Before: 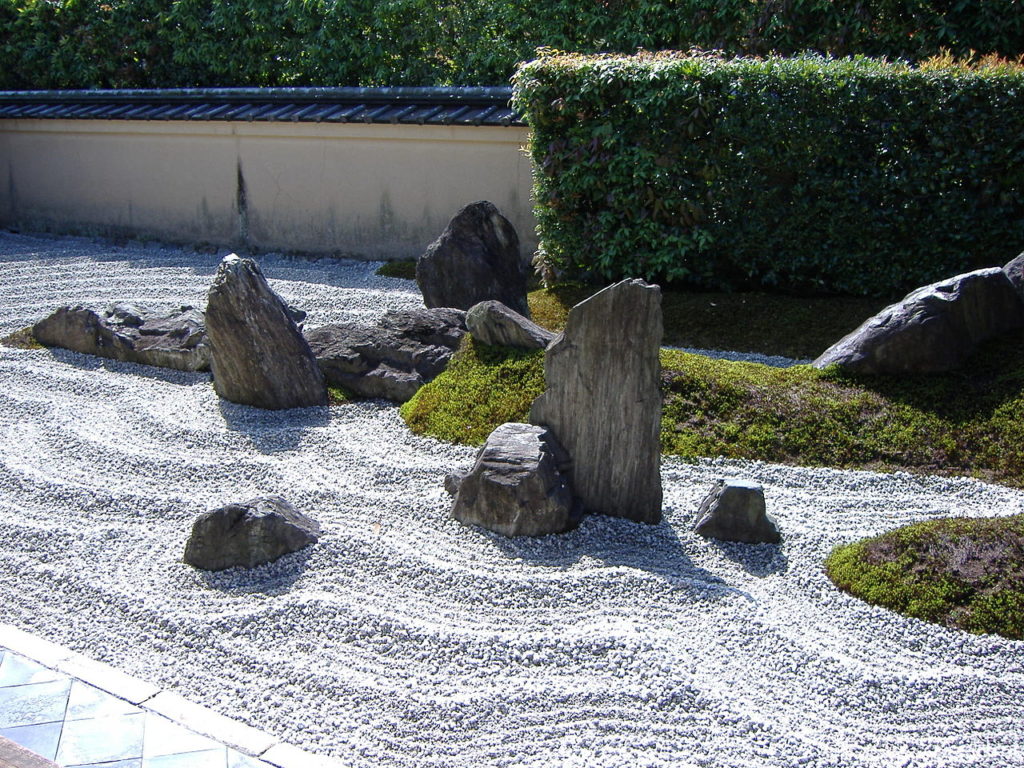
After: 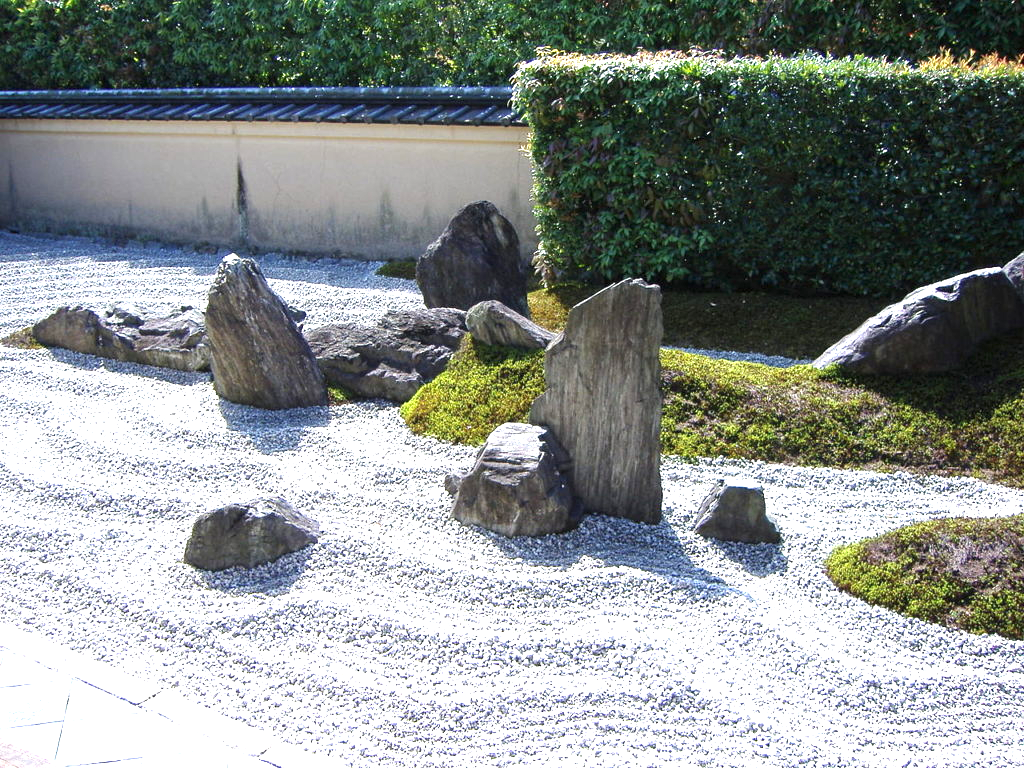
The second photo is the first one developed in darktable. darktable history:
rotate and perspective: automatic cropping off
exposure: black level correction 0, exposure 1.1 EV, compensate highlight preservation false
